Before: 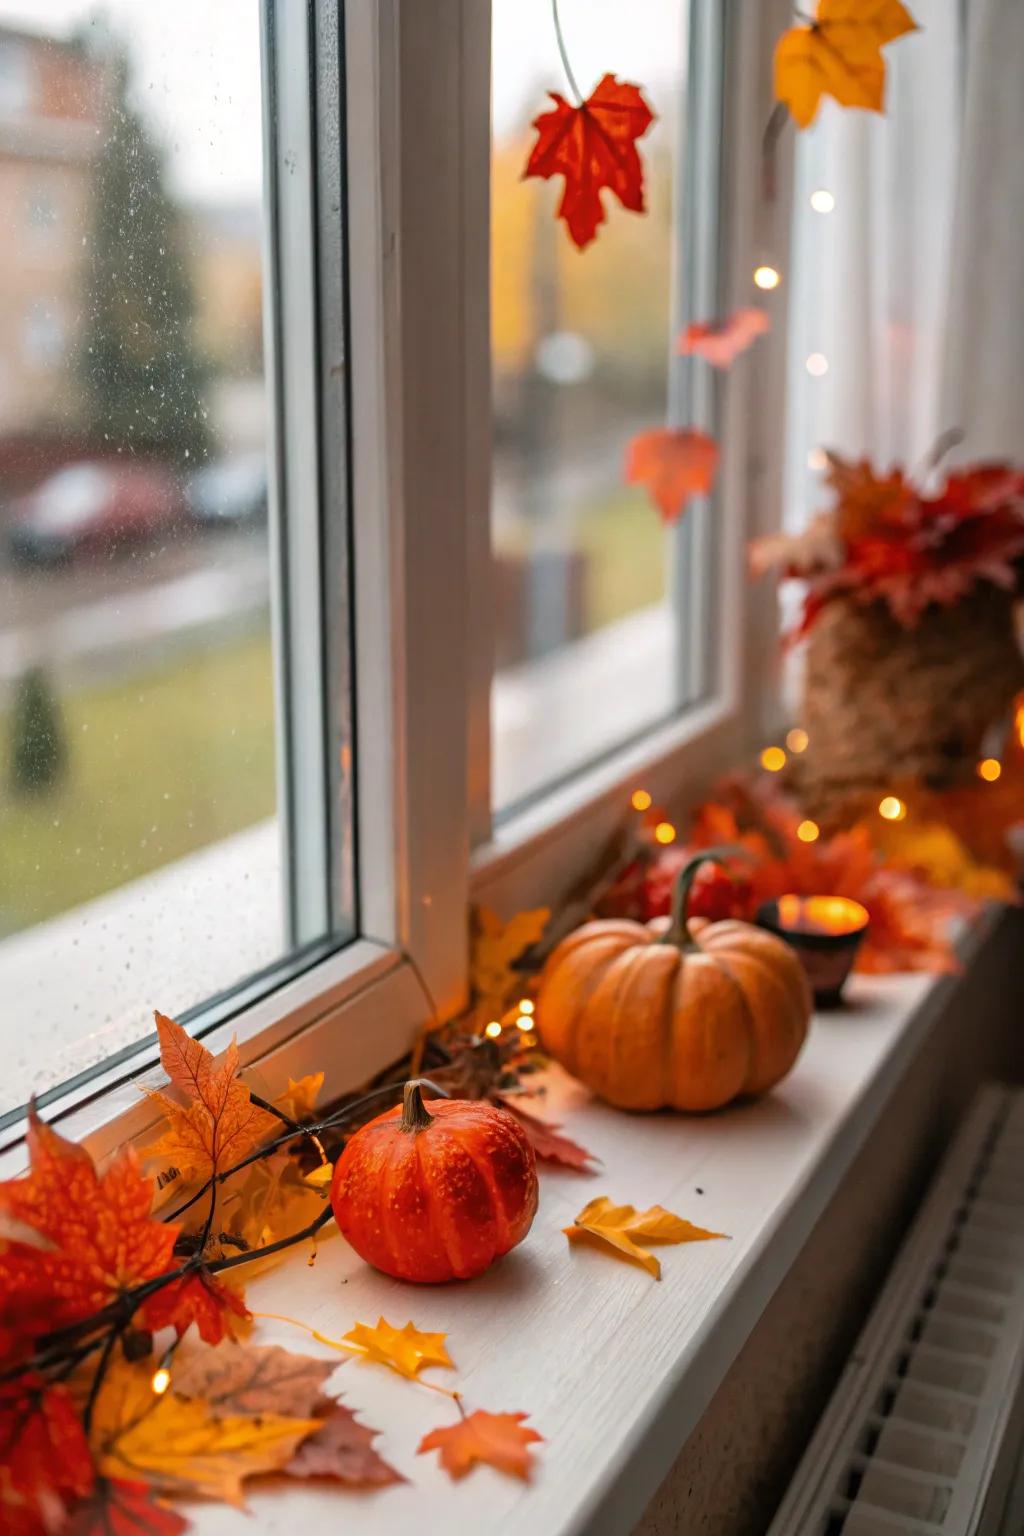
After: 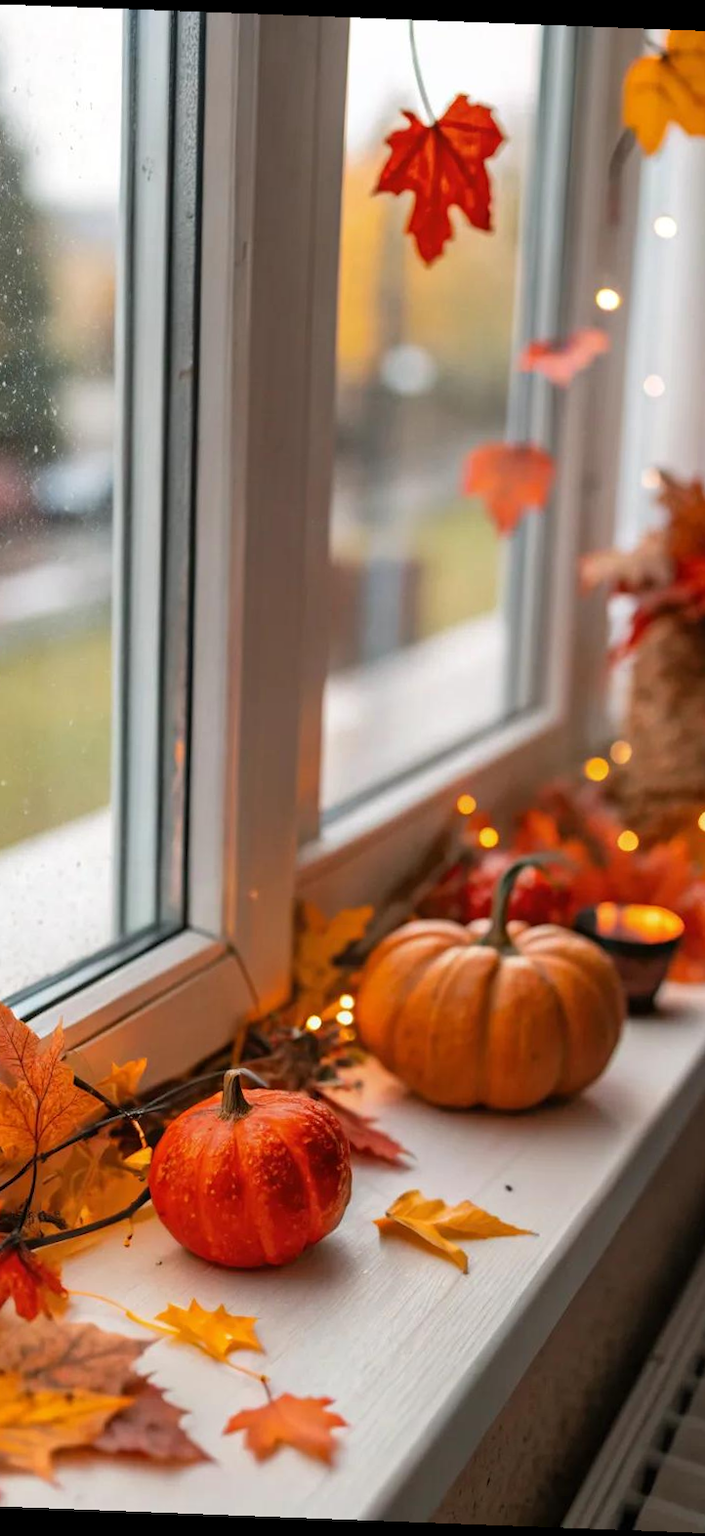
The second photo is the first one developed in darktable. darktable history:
crop and rotate: left 17.732%, right 15.423%
rotate and perspective: rotation 2.17°, automatic cropping off
